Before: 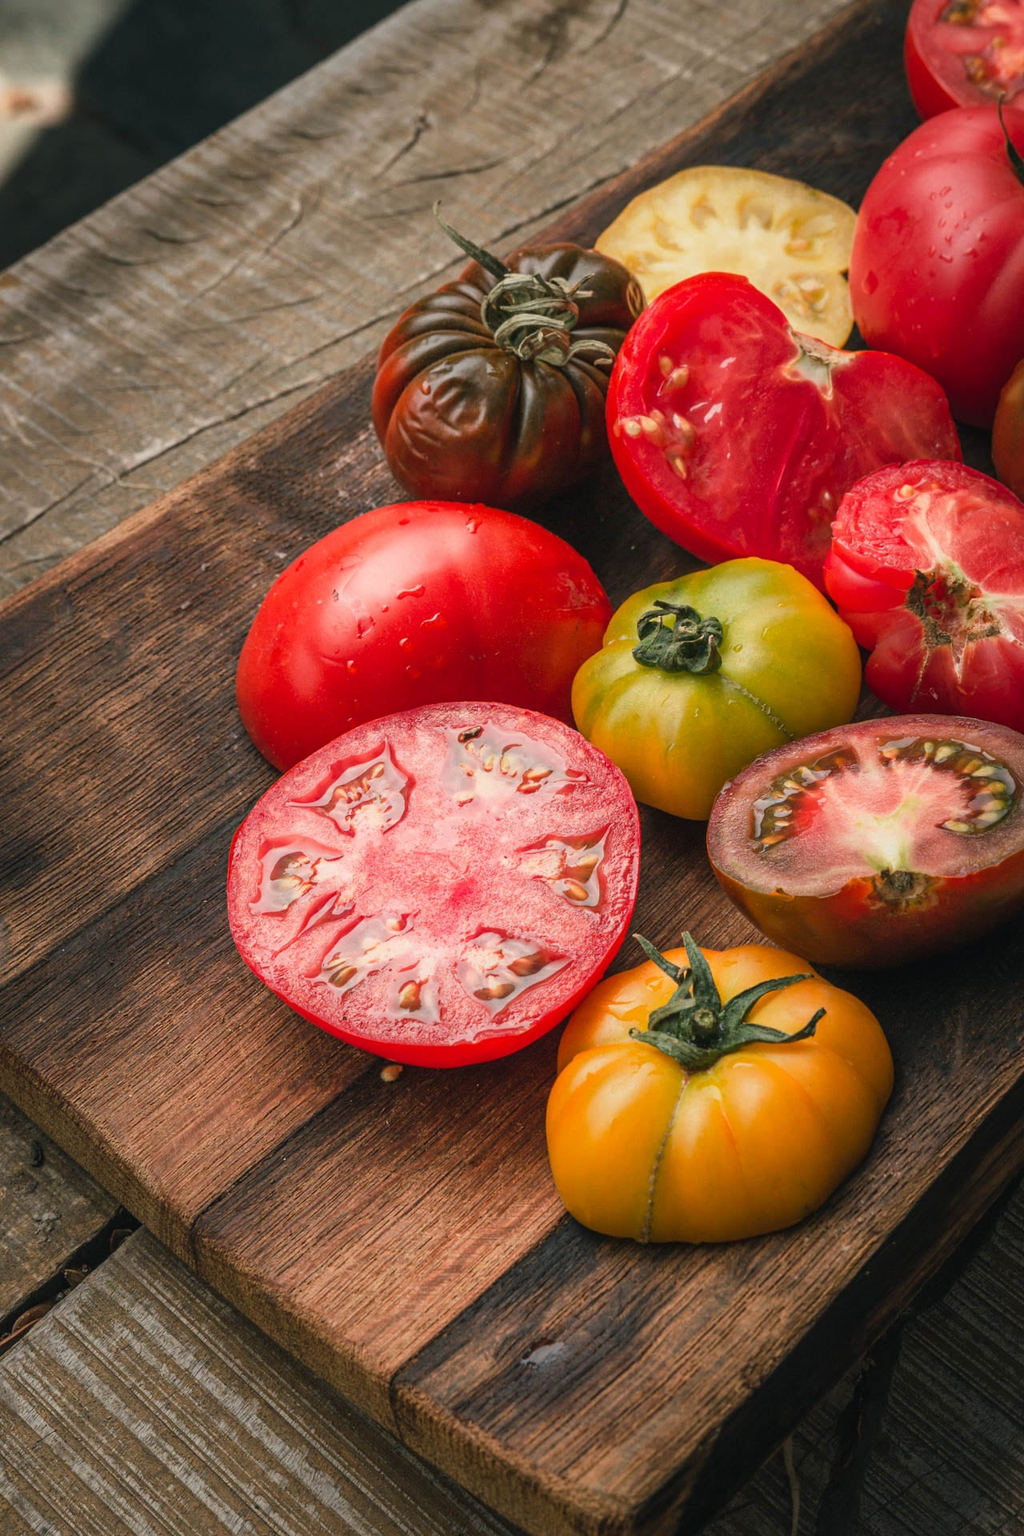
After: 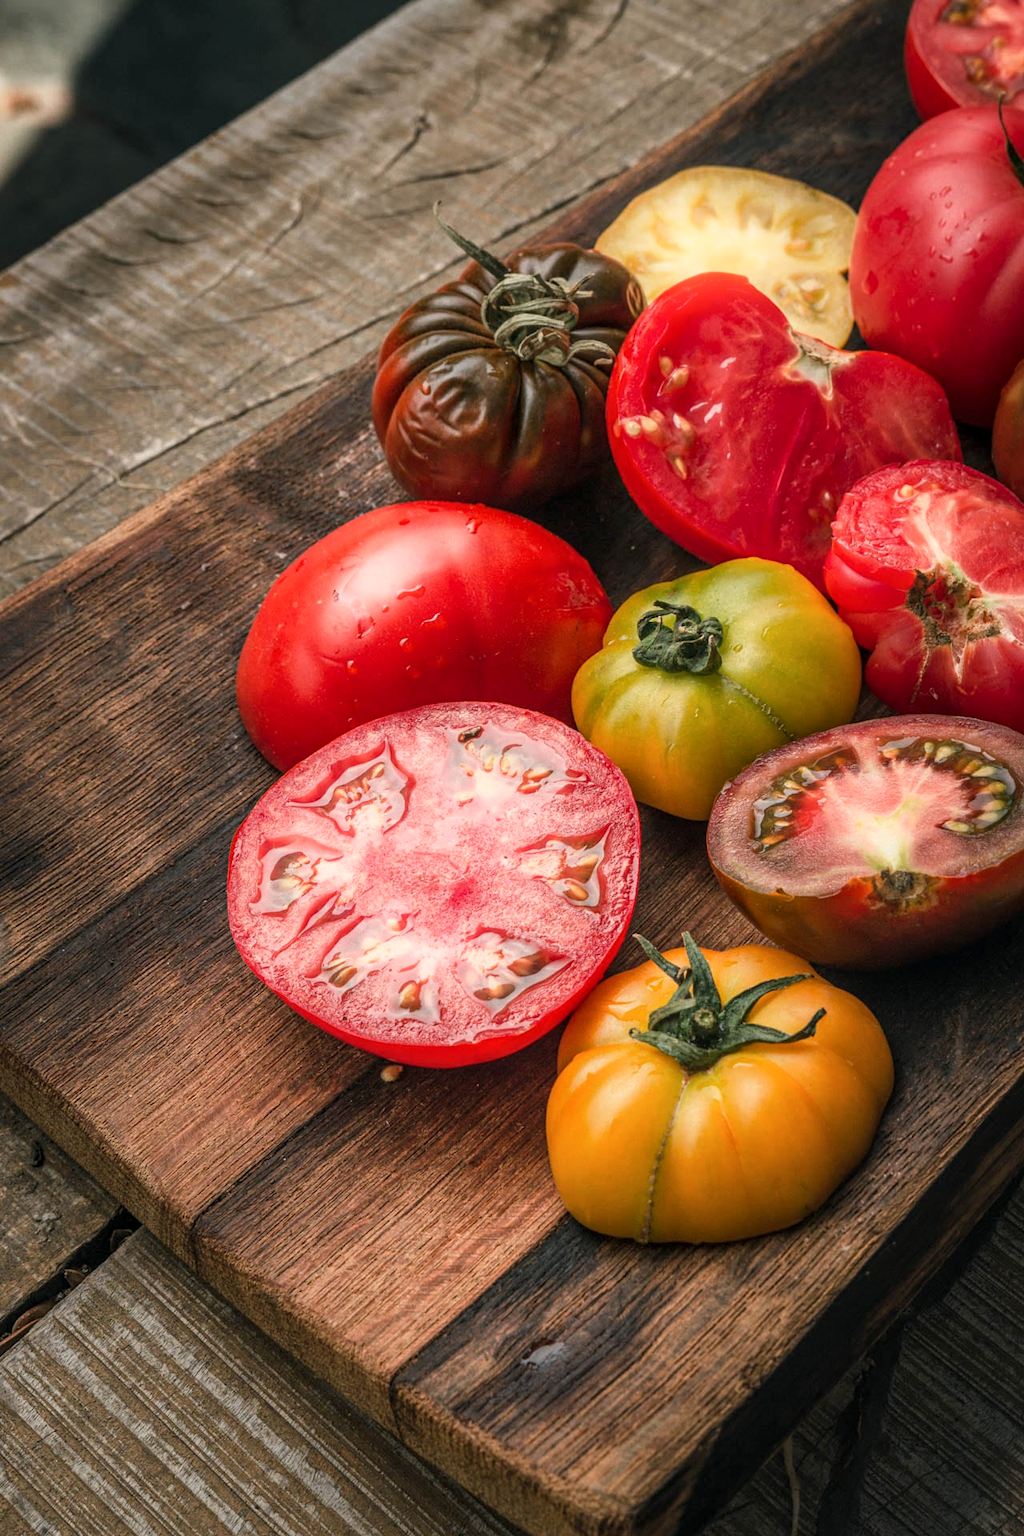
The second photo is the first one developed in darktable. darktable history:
local contrast: on, module defaults
bloom: size 5%, threshold 95%, strength 15%
